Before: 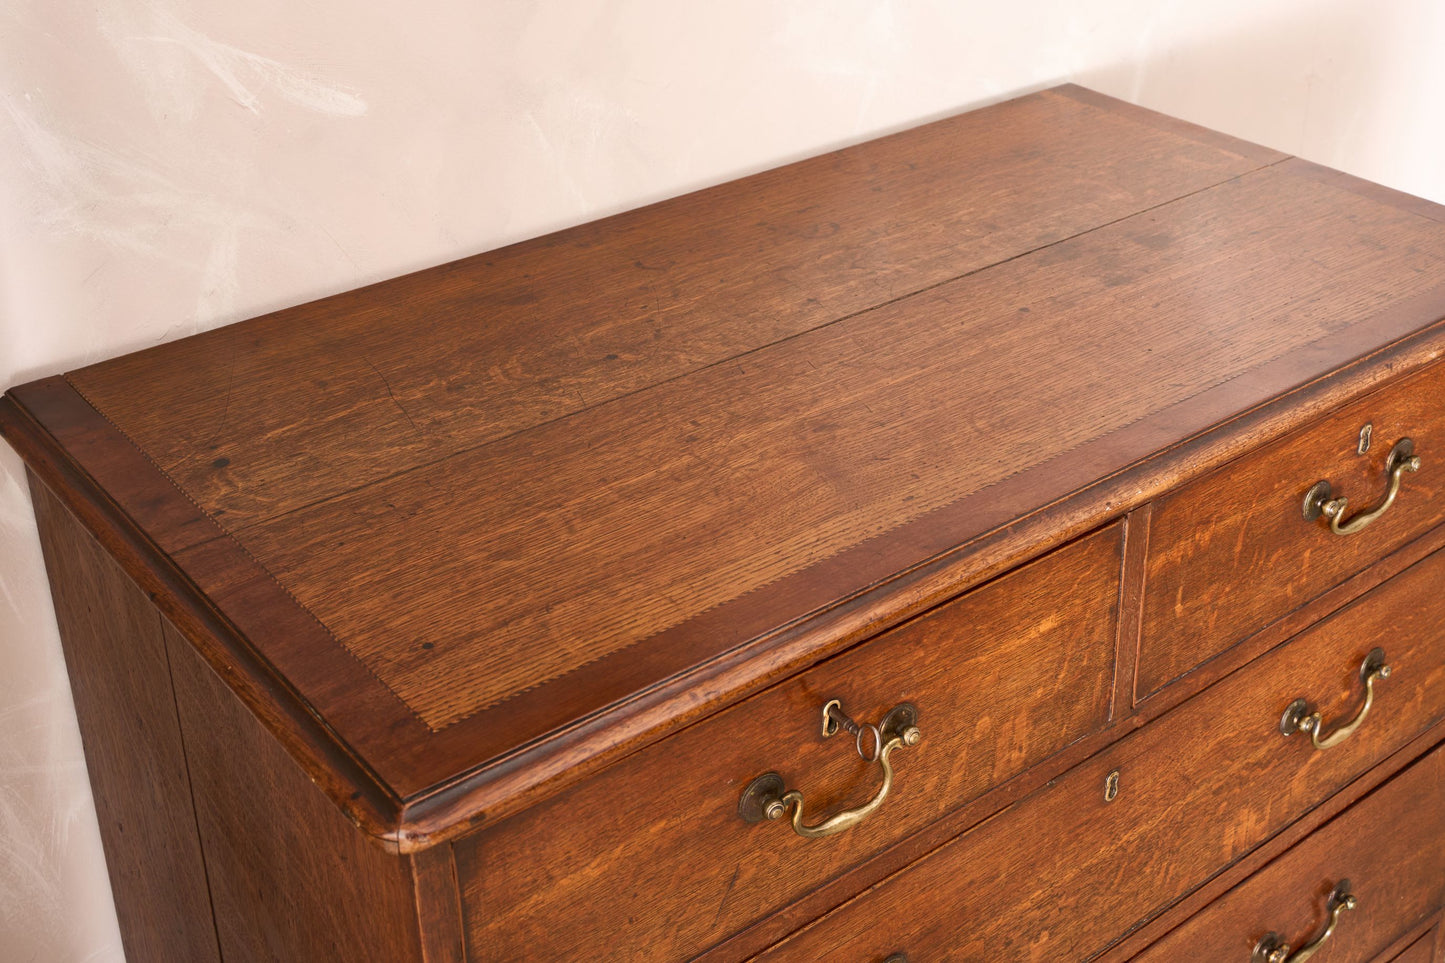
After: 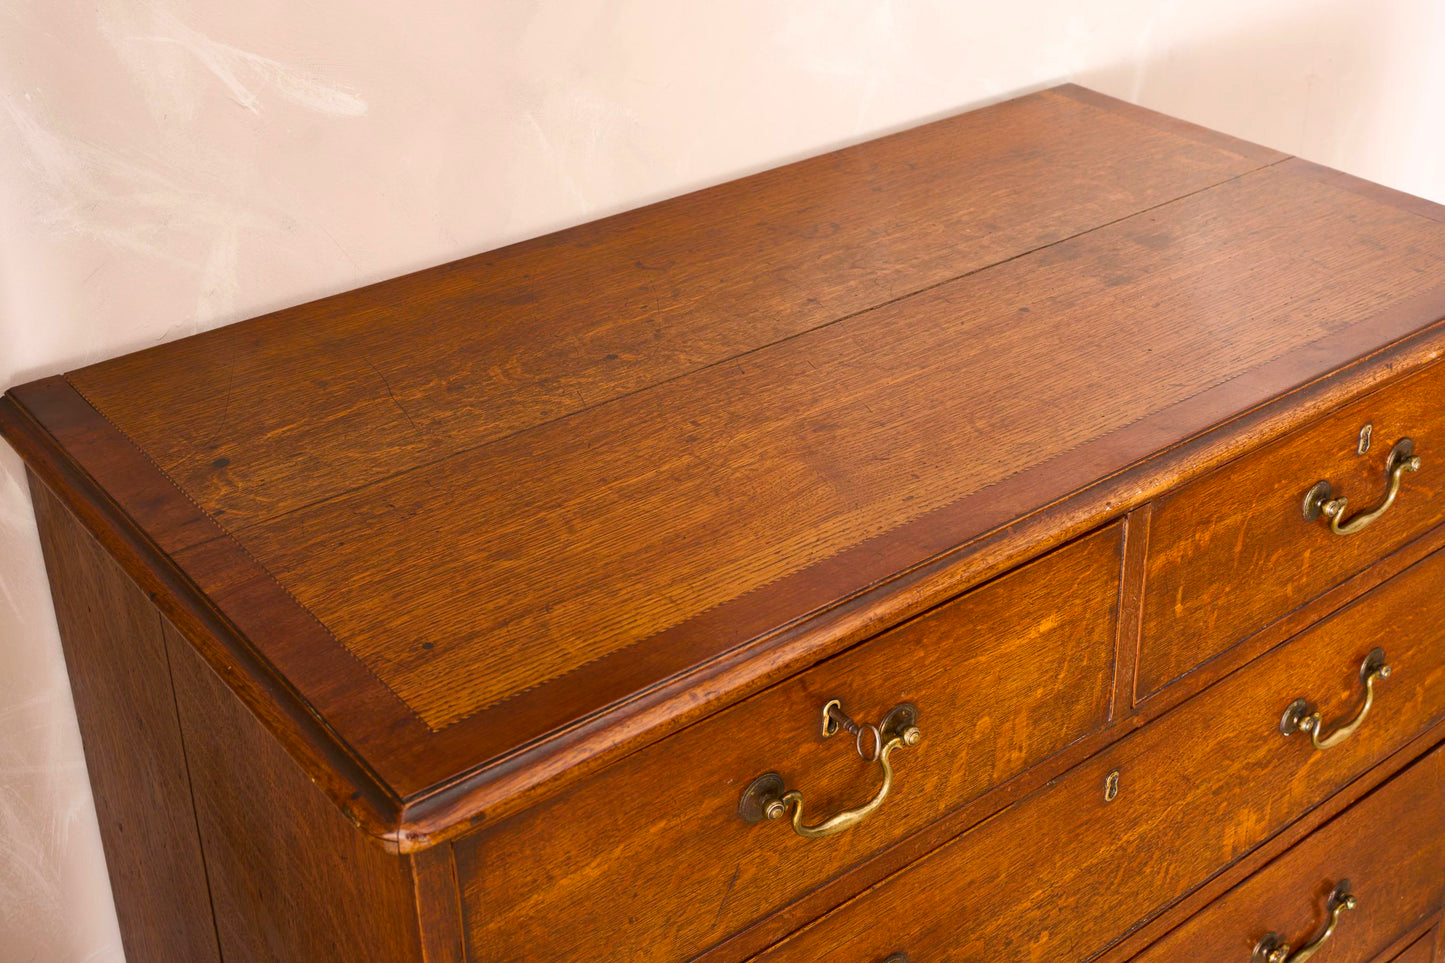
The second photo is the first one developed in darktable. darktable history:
color balance rgb: perceptual saturation grading › global saturation 25.467%, global vibrance 14.858%
